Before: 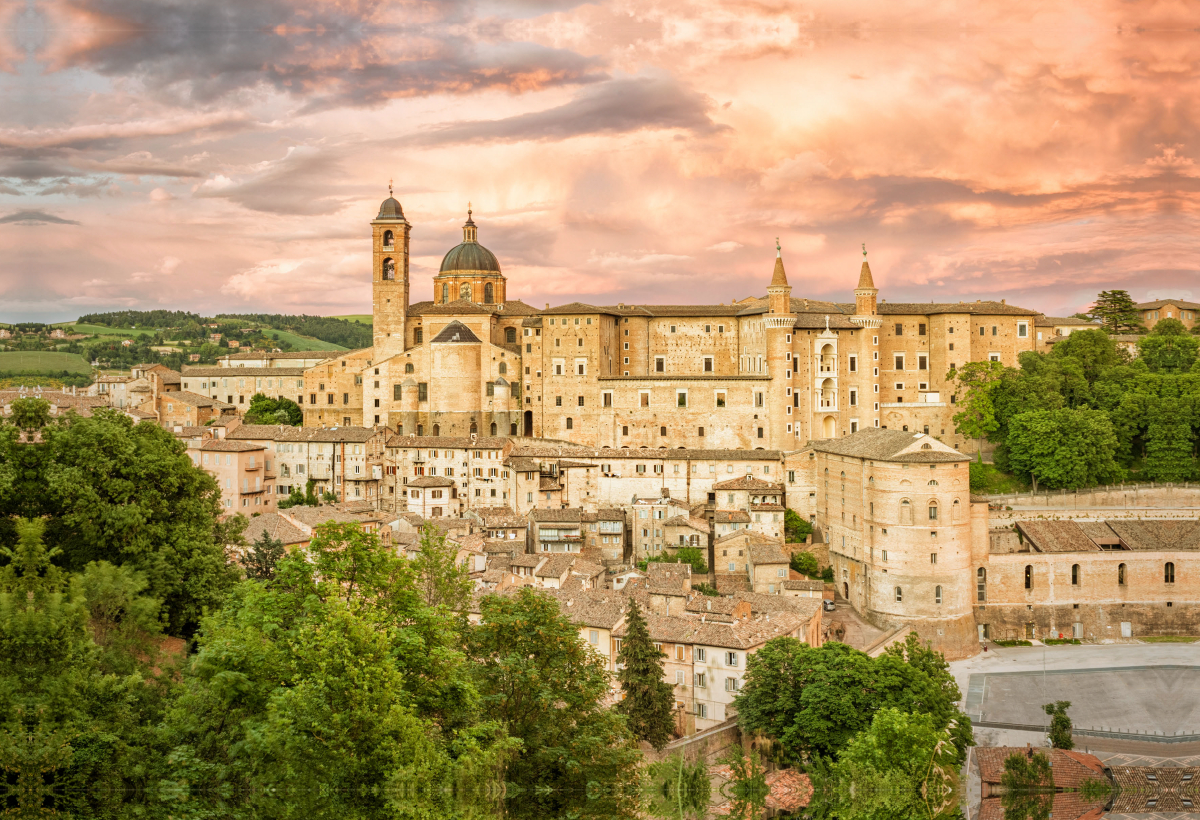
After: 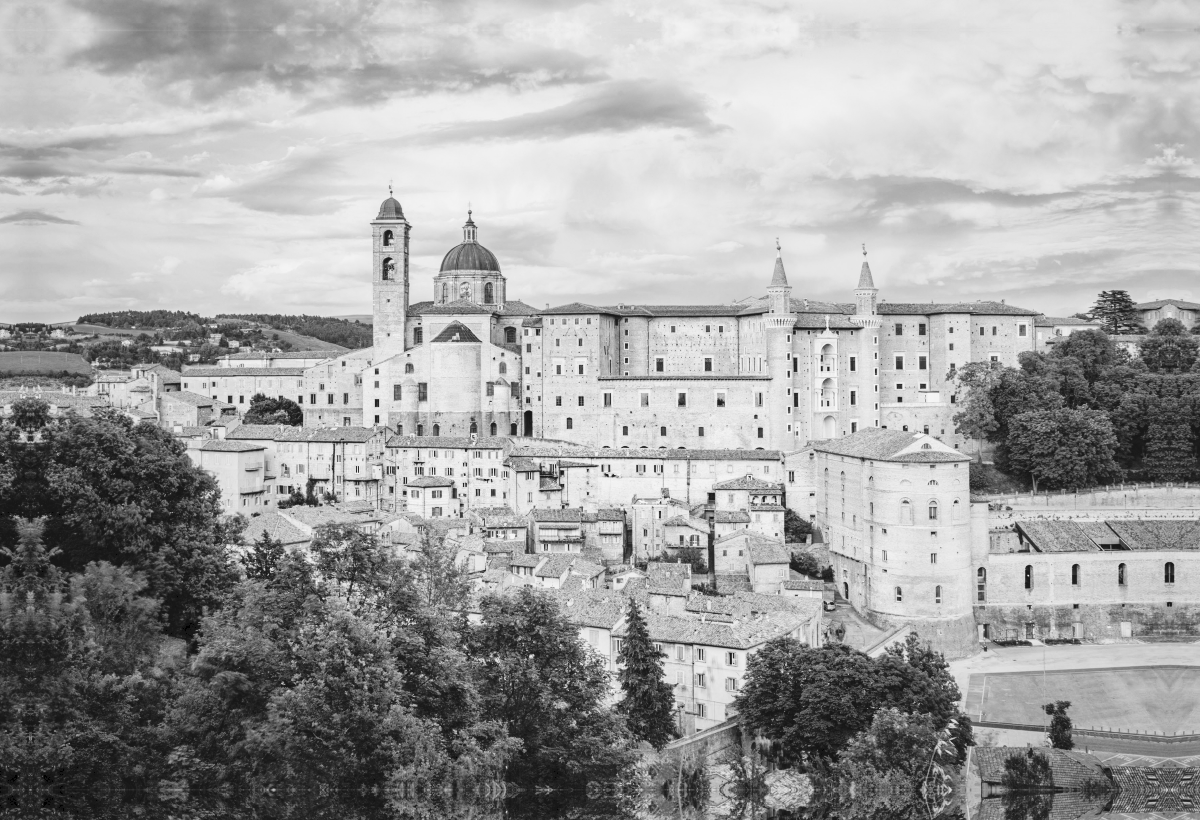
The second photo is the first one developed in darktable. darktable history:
tone curve: curves: ch0 [(0, 0) (0.003, 0.072) (0.011, 0.077) (0.025, 0.082) (0.044, 0.094) (0.069, 0.106) (0.1, 0.125) (0.136, 0.145) (0.177, 0.173) (0.224, 0.216) (0.277, 0.281) (0.335, 0.356) (0.399, 0.436) (0.468, 0.53) (0.543, 0.629) (0.623, 0.724) (0.709, 0.808) (0.801, 0.88) (0.898, 0.941) (1, 1)], preserve colors none
color look up table: target L [82.41, 87.41, 76.61, 86.7, 75.88, 77.71, 79.52, 67.37, 48.31, 65.87, 45.89, 54.5, 39.49, 37.41, 33.18, 15.64, 200.73, 93.75, 79.52, 75.52, 78.07, 62.46, 65.11, 64.36, 64.36, 58.38, 69.61, 53.09, 41.14, 39.9, 35.16, 11.26, 88.82, 85.27, 80.24, 68.49, 83.12, 53.98, 79.52, 35.72, 23.22, 37.41, 18, 91.64, 90.94, 72.58, 59.92, 46.43, 21.4], target a [-0.001, -0.003, -0.001, -0.003, 0, 0, -0.001, 0, 0.001, 0, 0.001, 0.001, 0, 0.001, 0, 0, 0, -0.002, -0.001, 0, -0.001, 0 ×4, 0.001, 0, 0.001, 0, 0, 0.001, -0.001, -0.002, -0.002, -0.002, -0.001, -0.003, 0.001, -0.001, 0, 0, 0.001, 0, -0.002, -0.002, 0, 0.001, 0.001, 0], target b [0.002, 0.024, 0.003, 0.024, 0.002 ×4, -0.004, 0.002, -0.004, -0.004, 0.001, -0.003, 0, 0, -0.001, 0.024, 0.002, 0.002, 0.003, 0.002, 0.002, 0.003, 0.003, -0.004, 0.002, -0.002, 0.001, 0.001, -0.003, 0.007, 0.024, 0.024, 0.023, 0.003, 0.024, -0.002, 0.002, -0.003, -0.003, -0.003, 0, 0.024, 0.024, 0.002, -0.004, -0.004, -0.003], num patches 49
